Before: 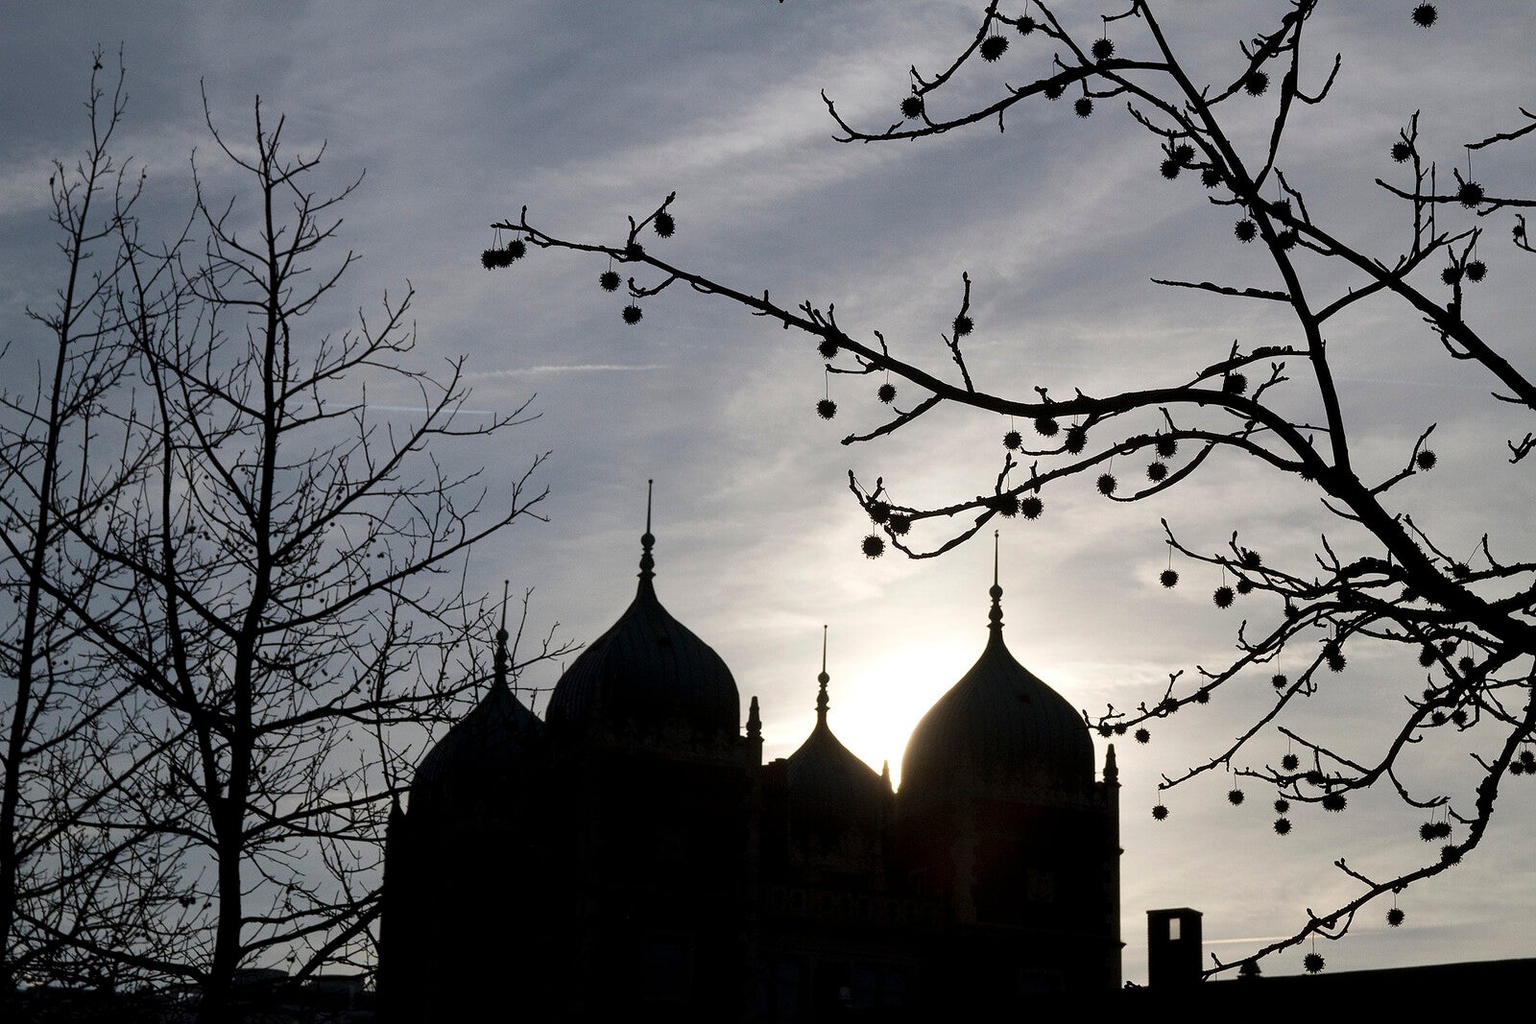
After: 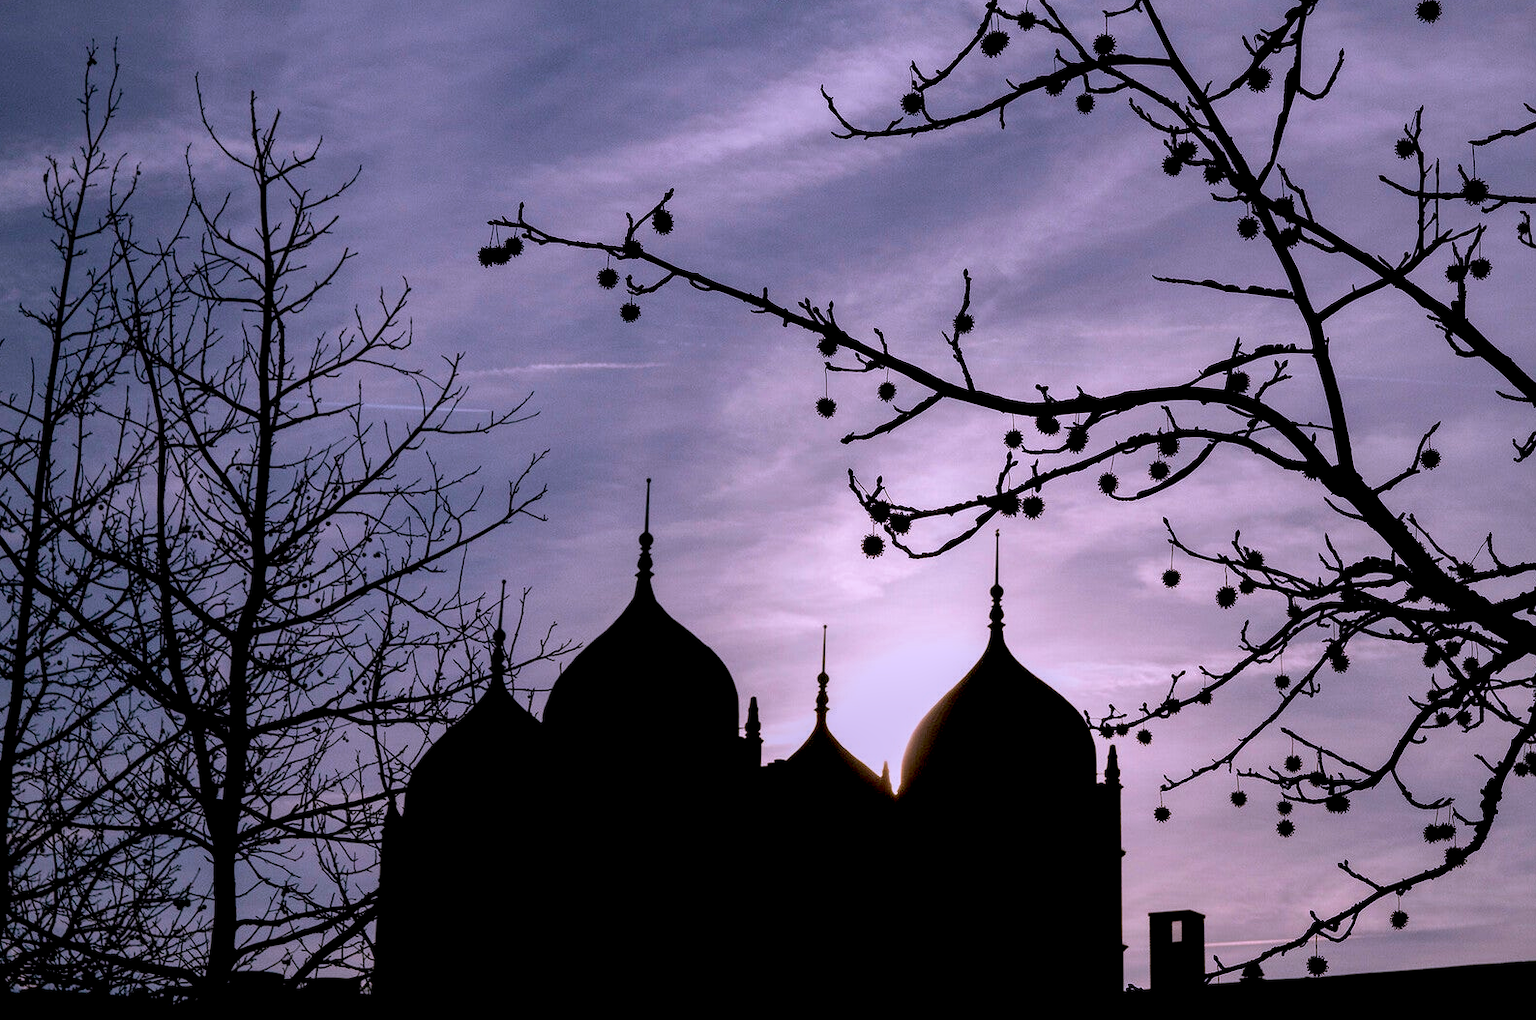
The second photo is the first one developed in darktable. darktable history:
exposure: black level correction 0.028, exposure -0.079 EV, compensate highlight preservation false
local contrast: on, module defaults
crop: left 0.483%, top 0.523%, right 0.209%, bottom 0.542%
color correction: highlights a* 15.18, highlights b* -25.29
velvia: on, module defaults
